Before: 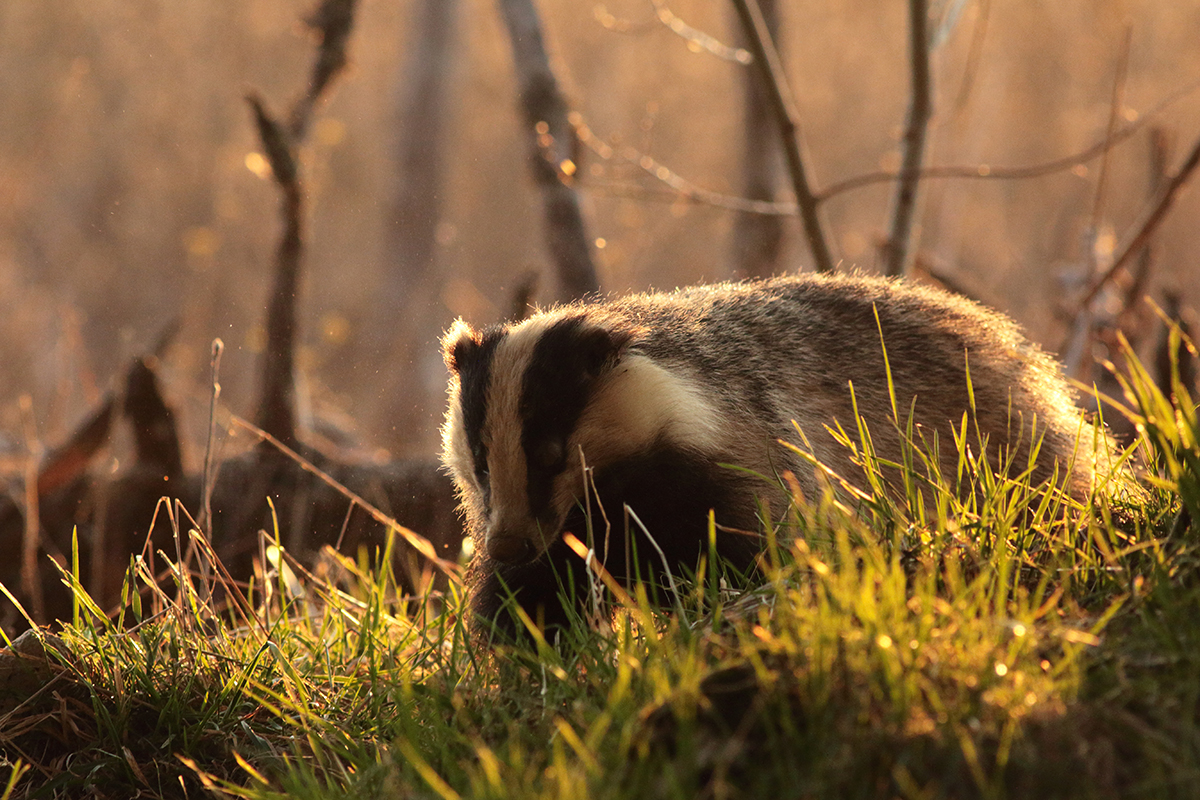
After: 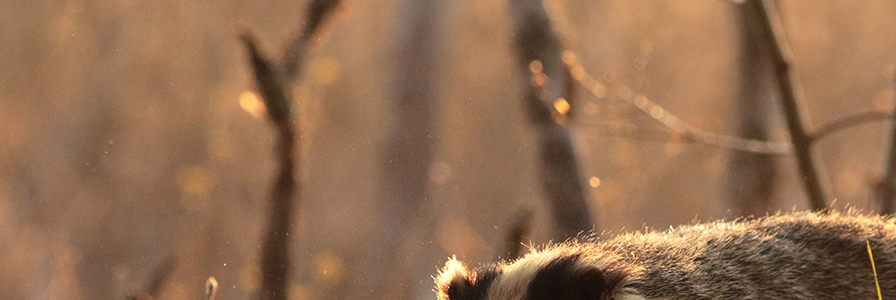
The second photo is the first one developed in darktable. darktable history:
crop: left 0.555%, top 7.649%, right 23.603%, bottom 54.809%
